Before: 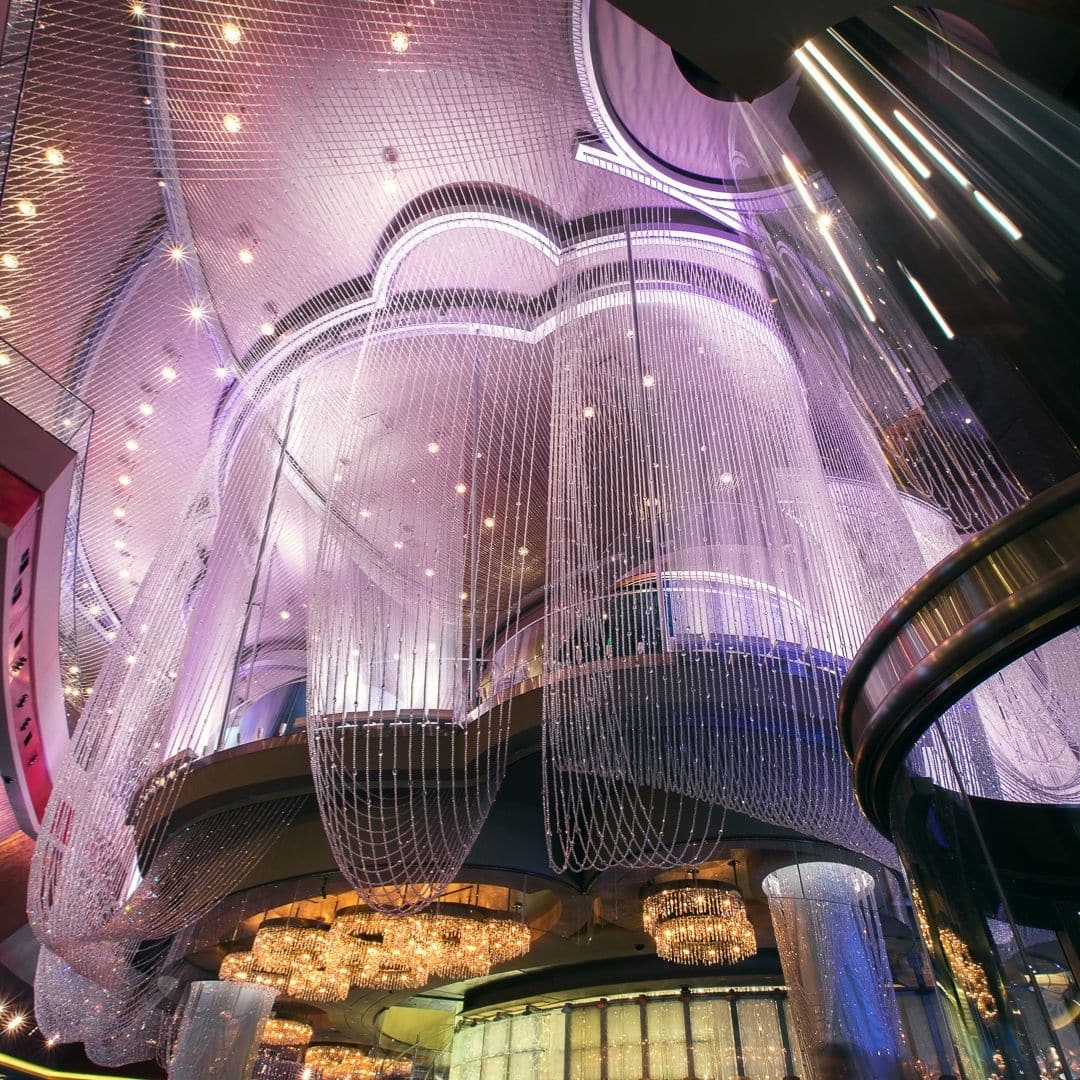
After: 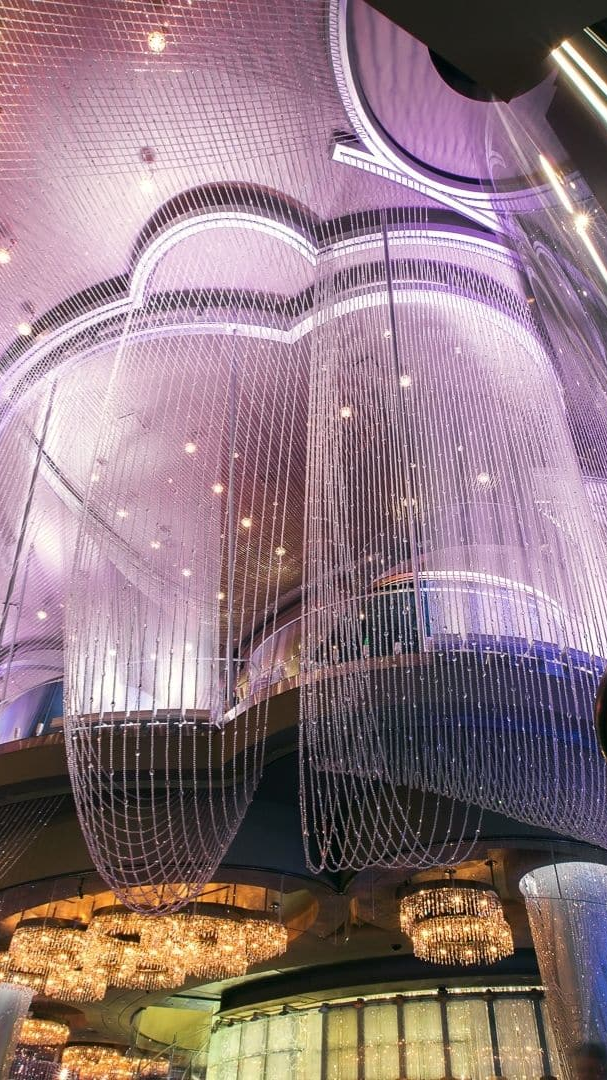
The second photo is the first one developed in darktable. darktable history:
crop and rotate: left 22.516%, right 21.234%
exposure: exposure 0.014 EV, compensate highlight preservation false
